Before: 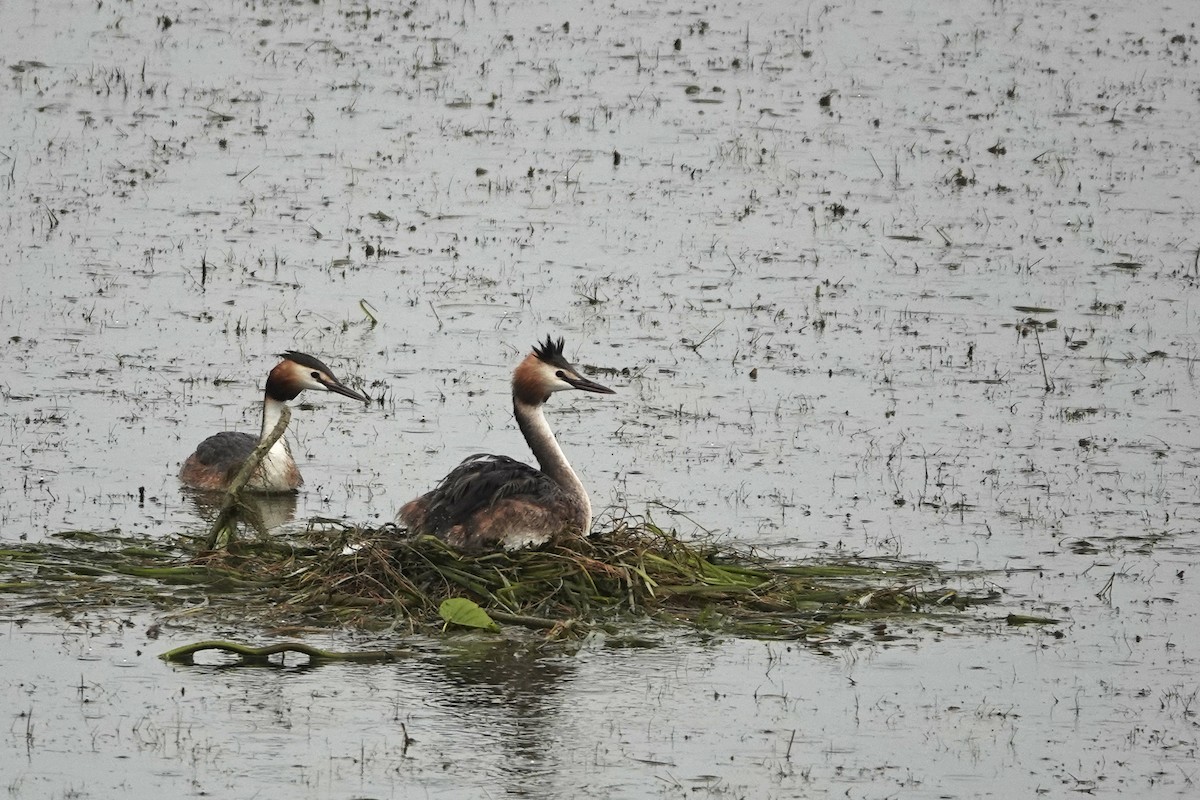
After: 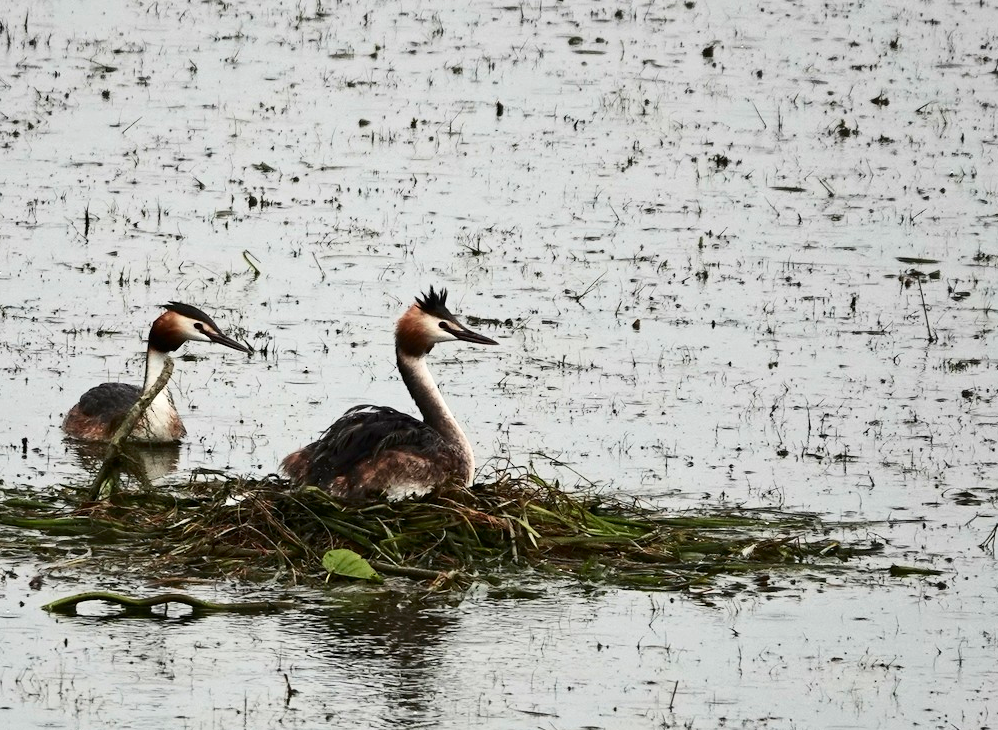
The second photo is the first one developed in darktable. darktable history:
crop: left 9.768%, top 6.235%, right 7.016%, bottom 2.502%
contrast brightness saturation: contrast 0.292
